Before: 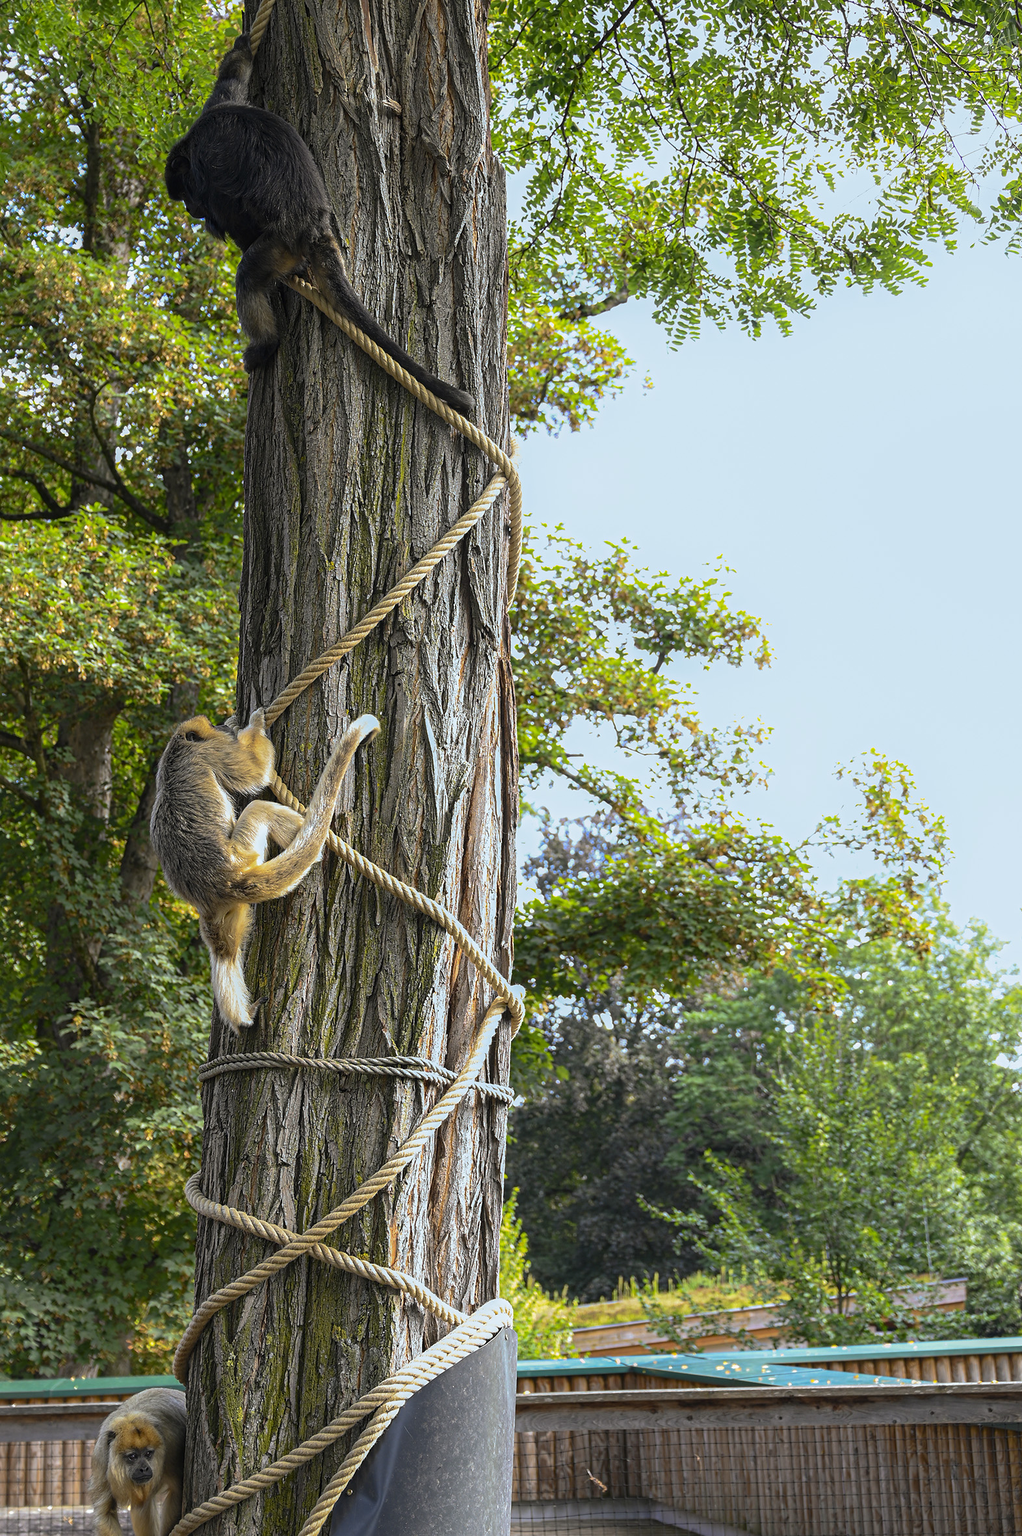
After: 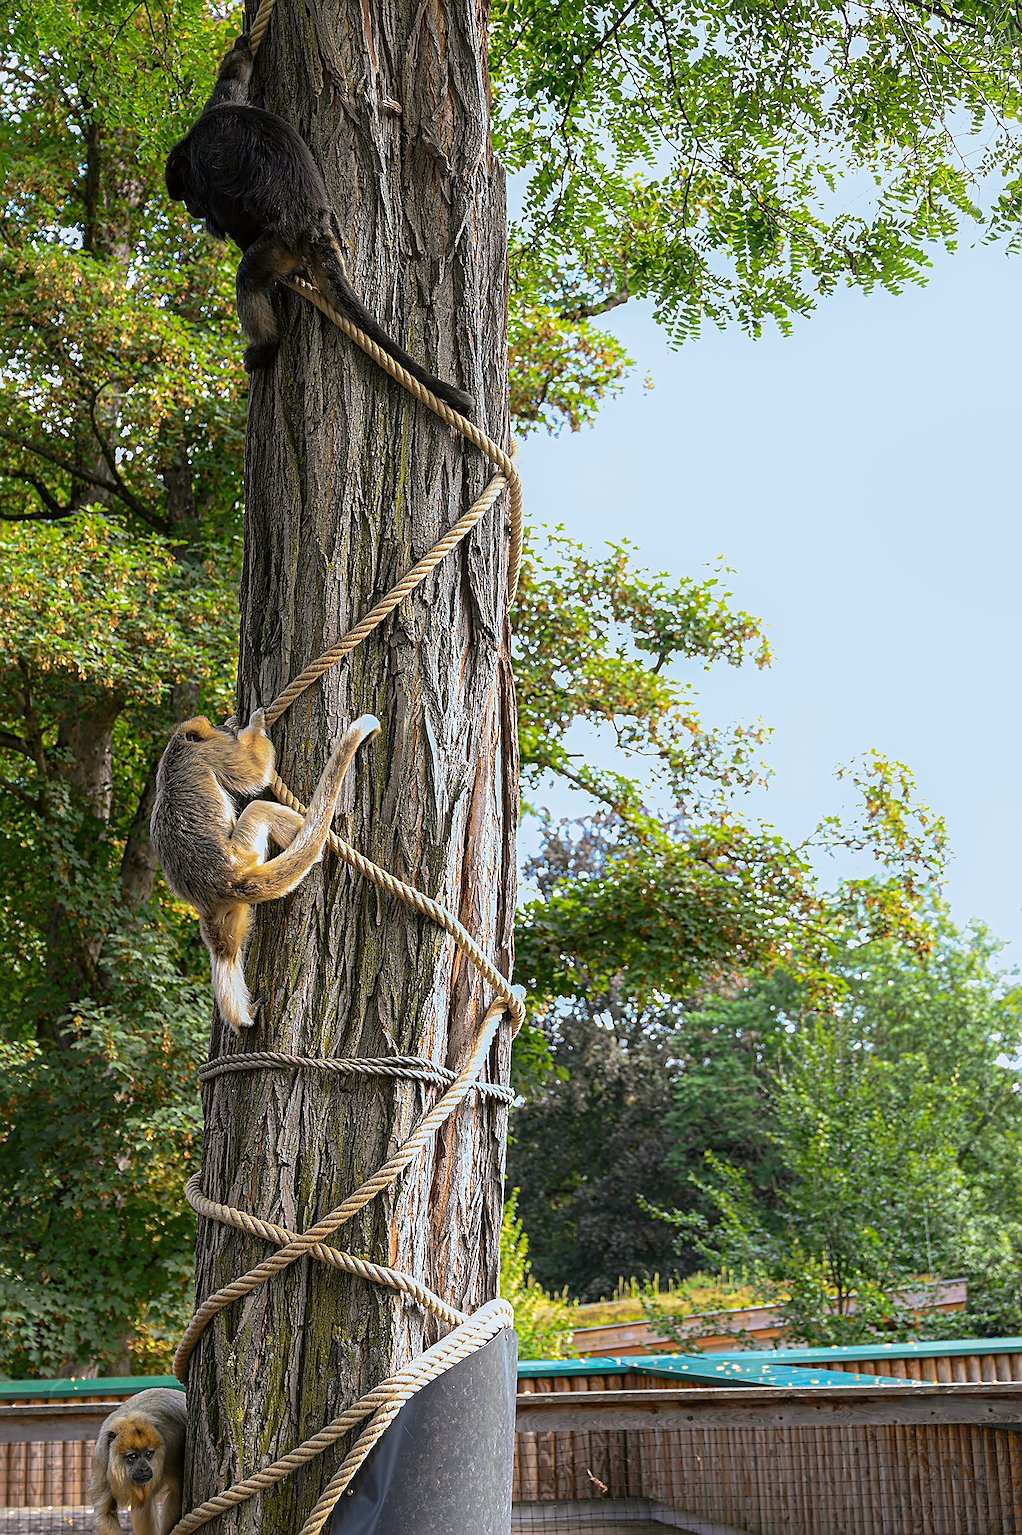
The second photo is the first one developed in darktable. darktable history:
color correction: highlights a* 3.12, highlights b* -1.55, shadows a* -0.101, shadows b* 2.52, saturation 0.98
sharpen: on, module defaults
